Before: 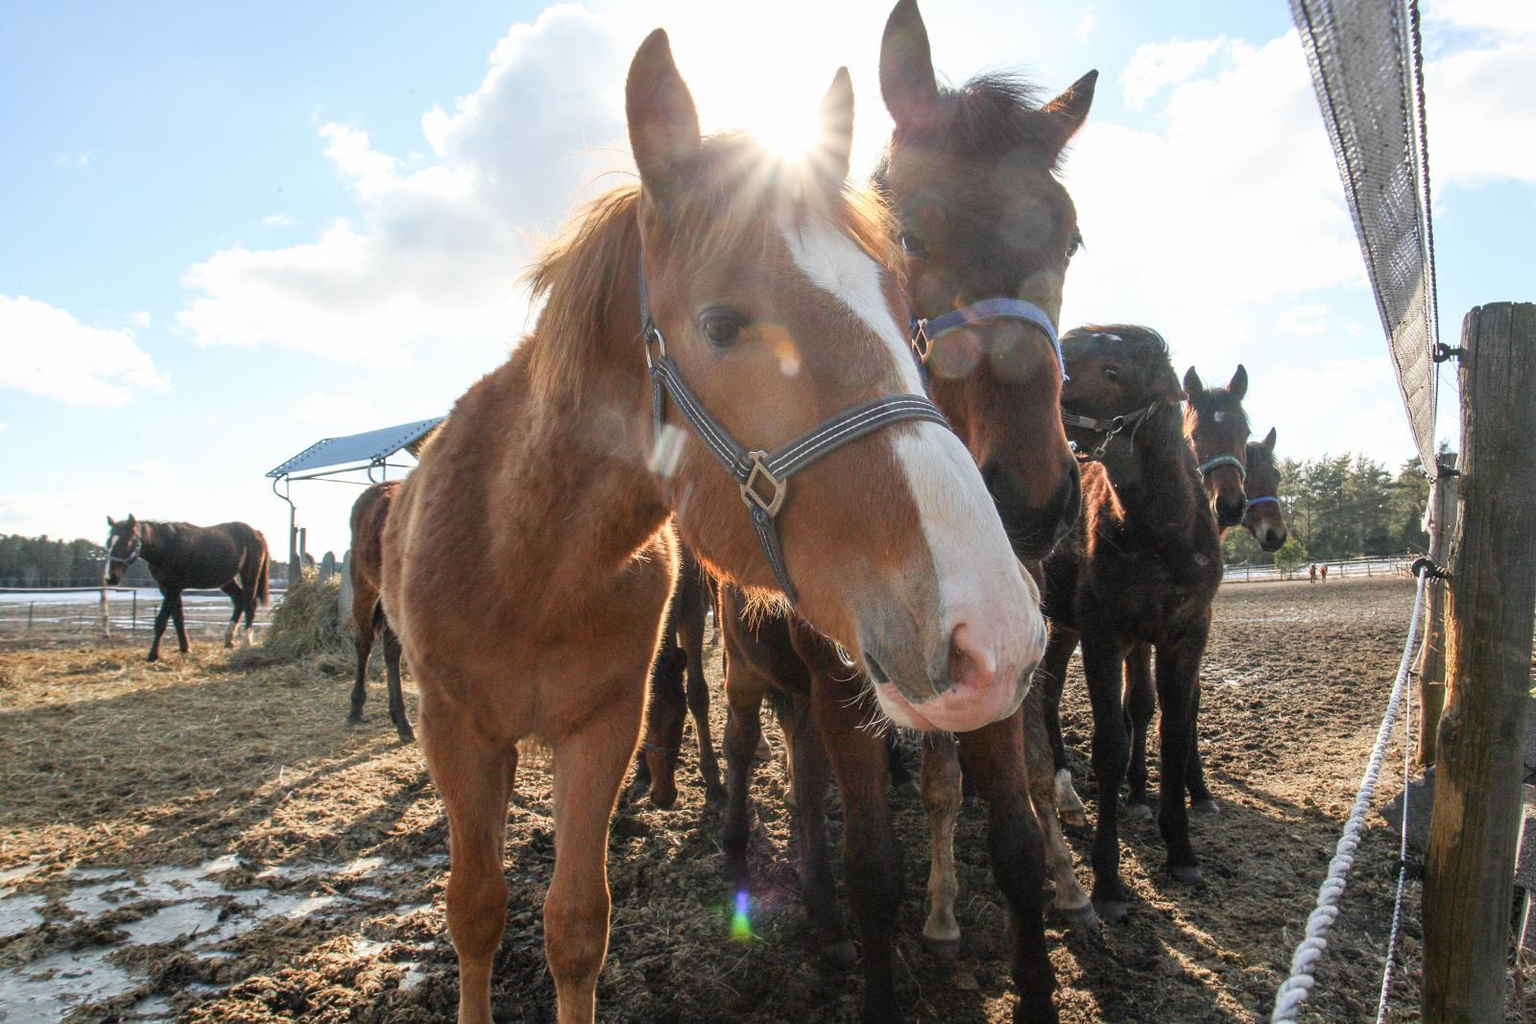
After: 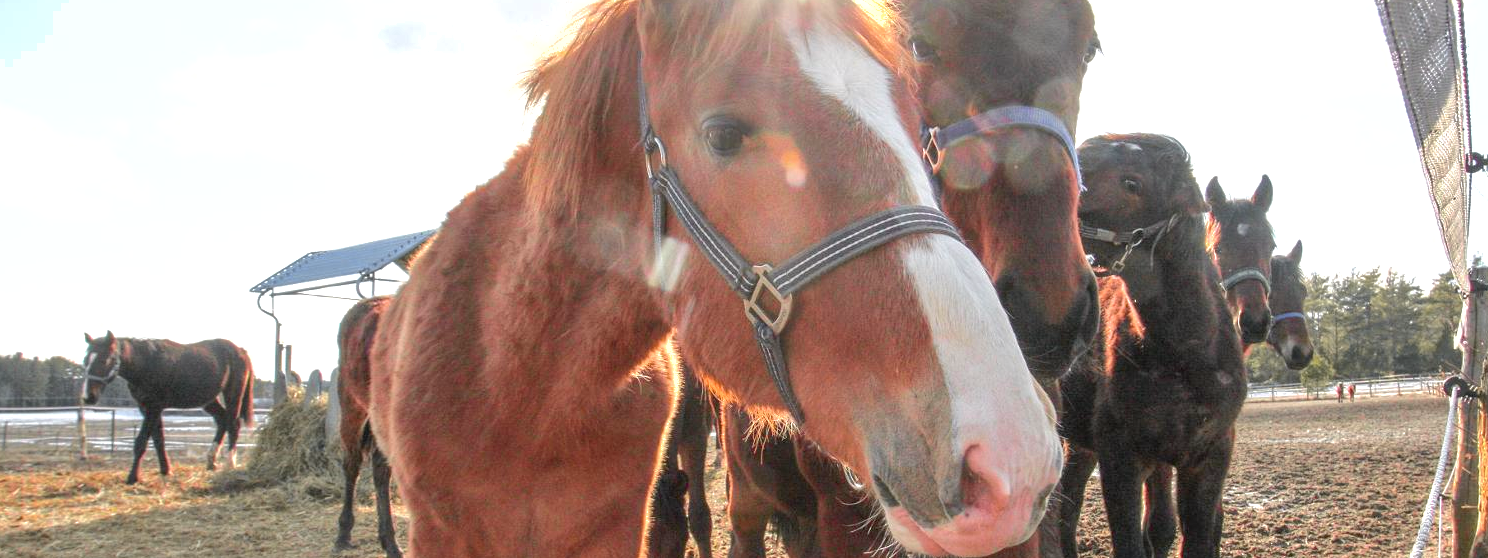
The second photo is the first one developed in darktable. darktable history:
tone curve: curves: ch0 [(0, 0.013) (0.036, 0.035) (0.274, 0.288) (0.504, 0.536) (0.844, 0.84) (1, 0.97)]; ch1 [(0, 0) (0.389, 0.403) (0.462, 0.48) (0.499, 0.5) (0.524, 0.529) (0.567, 0.603) (0.626, 0.651) (0.749, 0.781) (1, 1)]; ch2 [(0, 0) (0.464, 0.478) (0.5, 0.501) (0.533, 0.539) (0.599, 0.6) (0.704, 0.732) (1, 1)], color space Lab, independent channels, preserve colors none
local contrast: highlights 100%, shadows 100%, detail 120%, midtone range 0.2
crop: left 1.744%, top 19.225%, right 5.069%, bottom 28.357%
shadows and highlights: on, module defaults
exposure: black level correction 0, exposure 0.5 EV, compensate exposure bias true, compensate highlight preservation false
